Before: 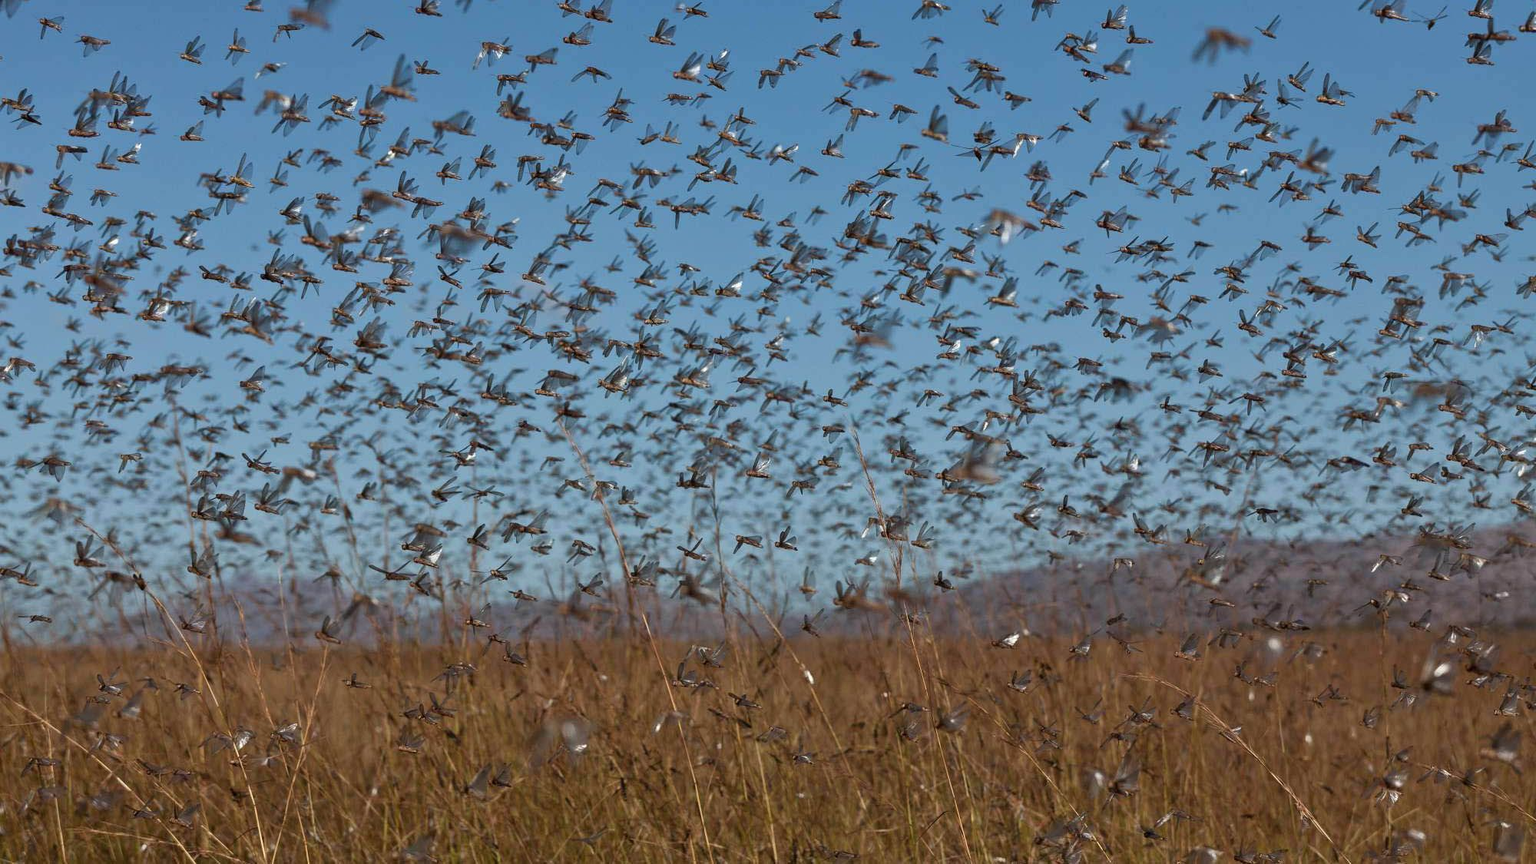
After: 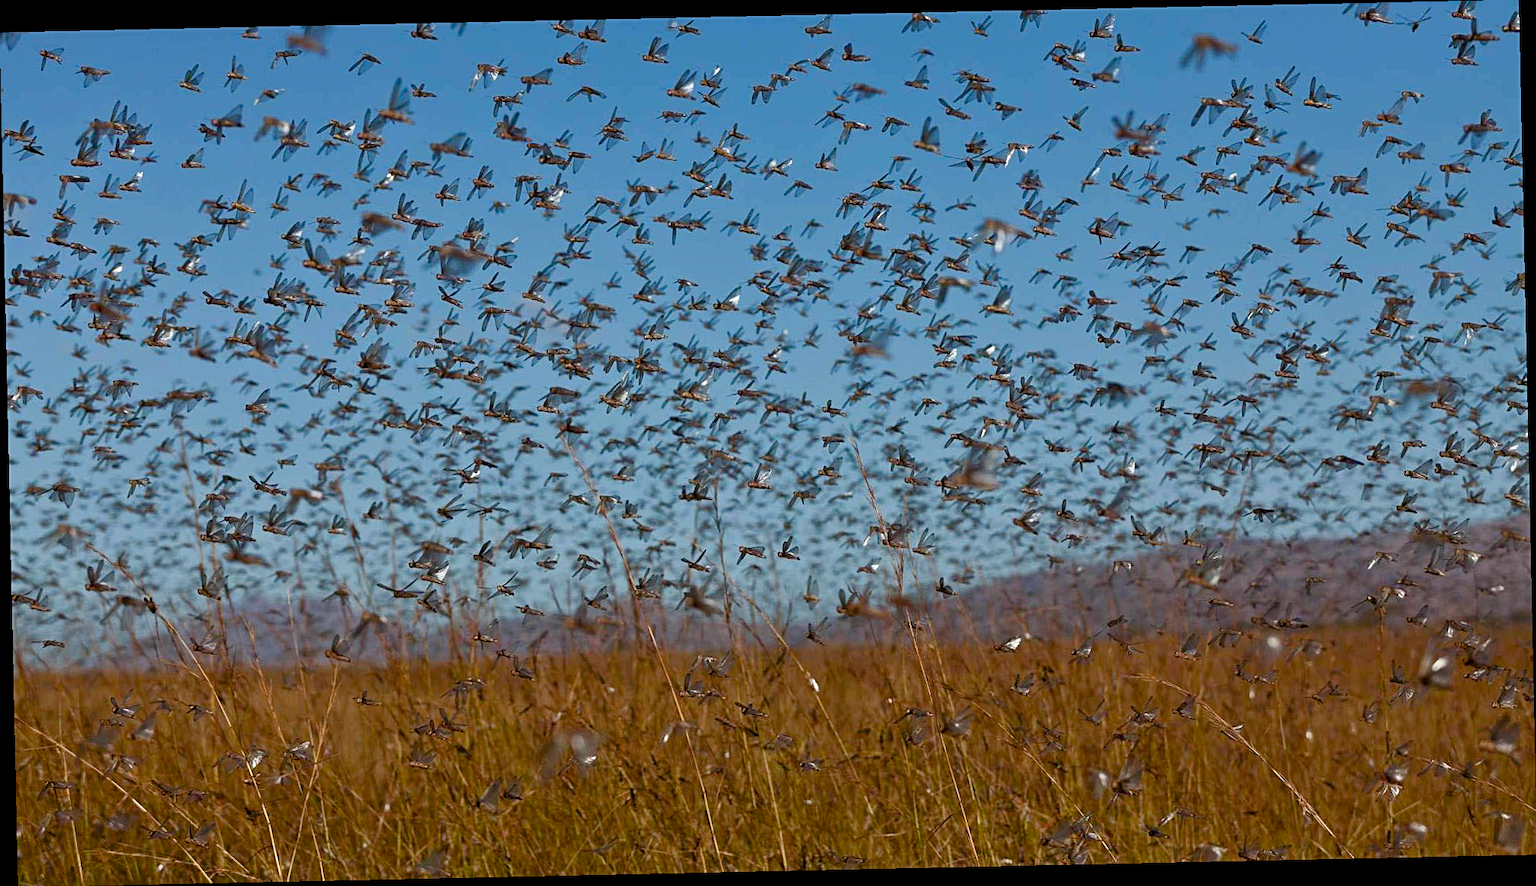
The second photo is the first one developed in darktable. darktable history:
sharpen: radius 2.167, amount 0.381, threshold 0
color balance rgb: perceptual saturation grading › global saturation 20%, perceptual saturation grading › highlights -25%, perceptual saturation grading › shadows 50%
rotate and perspective: rotation -1.24°, automatic cropping off
